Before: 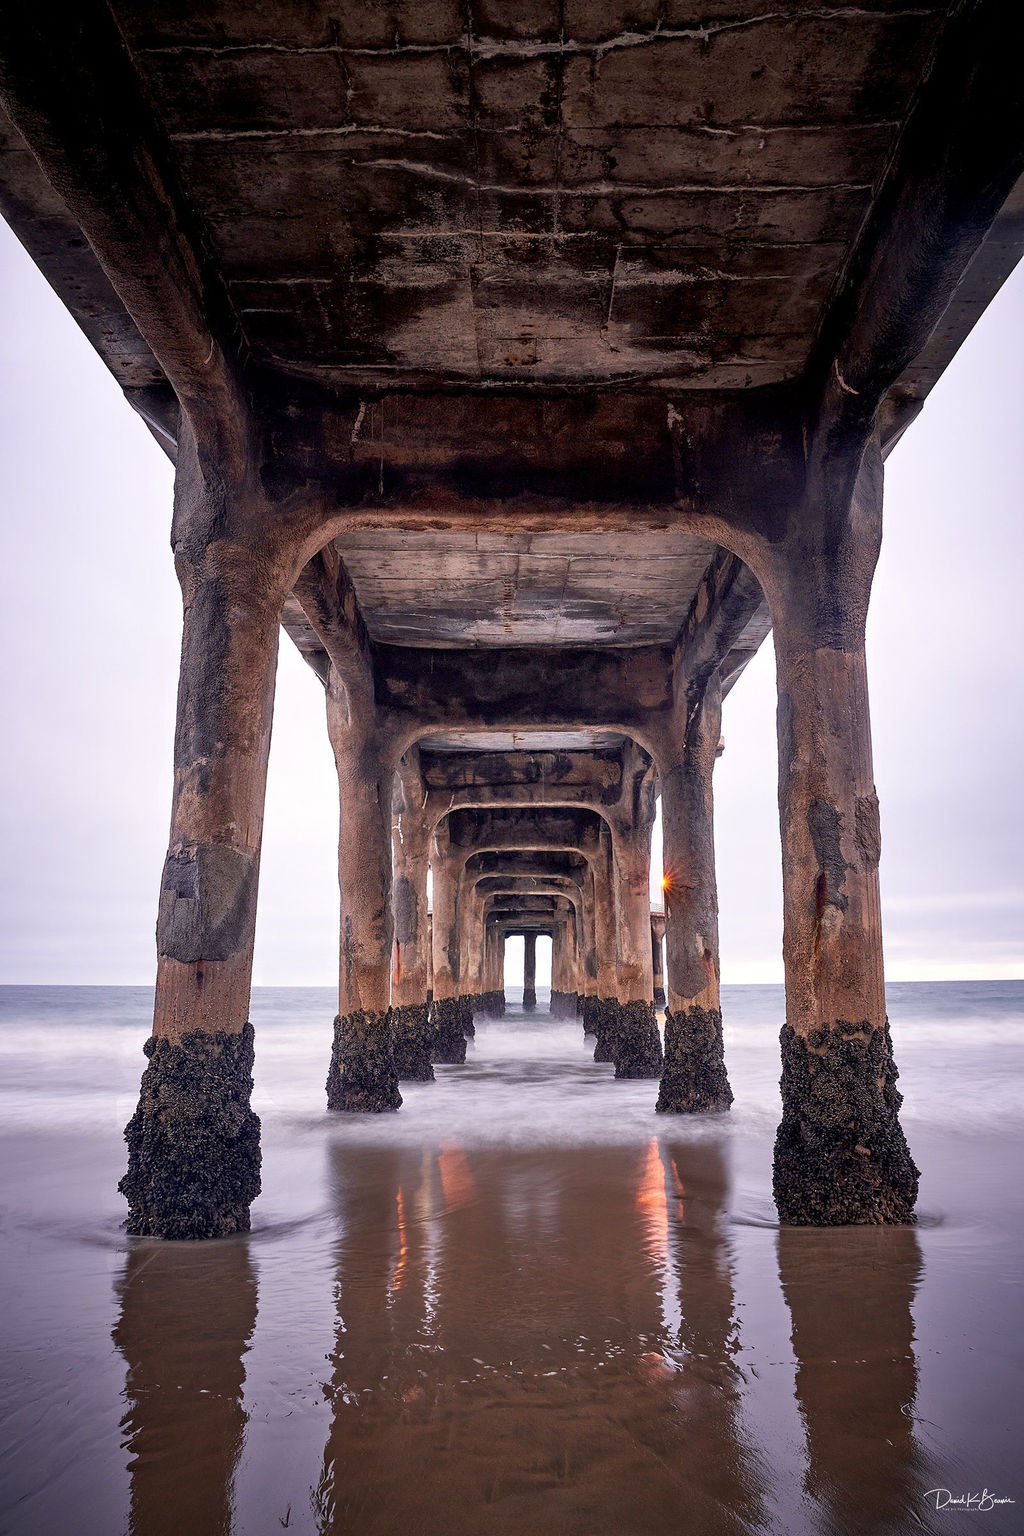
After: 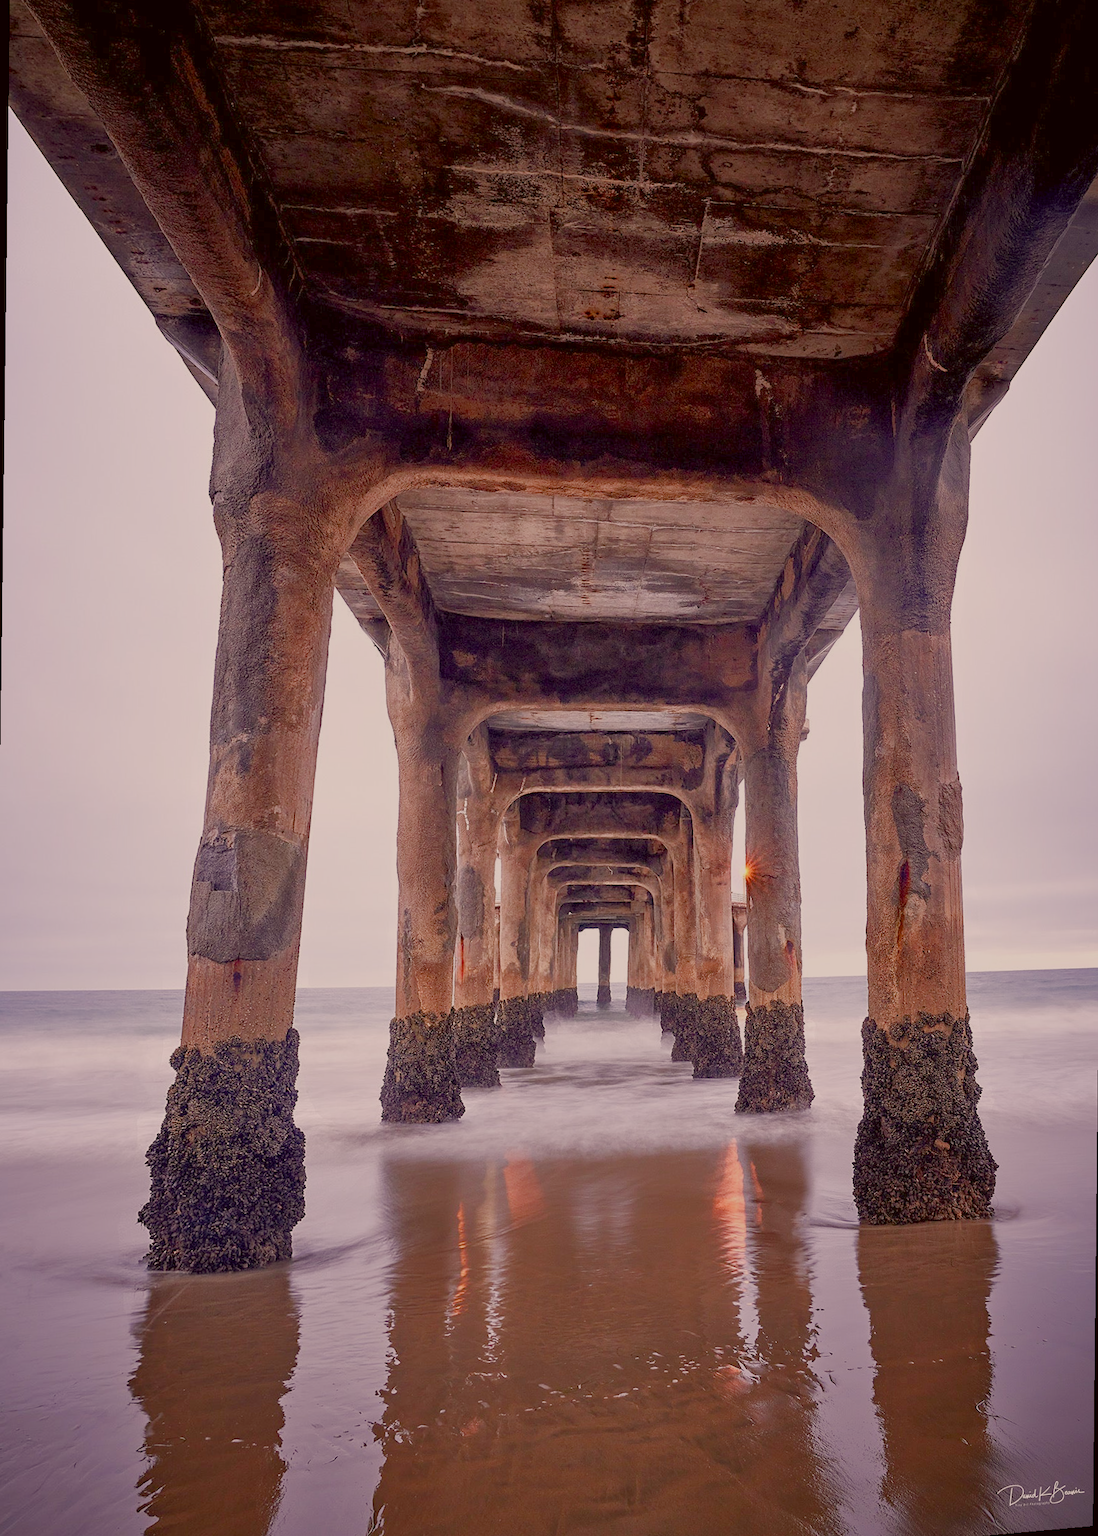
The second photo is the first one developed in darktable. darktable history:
rotate and perspective: rotation 0.679°, lens shift (horizontal) 0.136, crop left 0.009, crop right 0.991, crop top 0.078, crop bottom 0.95
color balance rgb: shadows lift › chroma 1%, shadows lift › hue 113°, highlights gain › chroma 0.2%, highlights gain › hue 333°, perceptual saturation grading › global saturation 20%, perceptual saturation grading › highlights -50%, perceptual saturation grading › shadows 25%, contrast -30%
color correction: highlights a* 6.27, highlights b* 8.19, shadows a* 5.94, shadows b* 7.23, saturation 0.9
